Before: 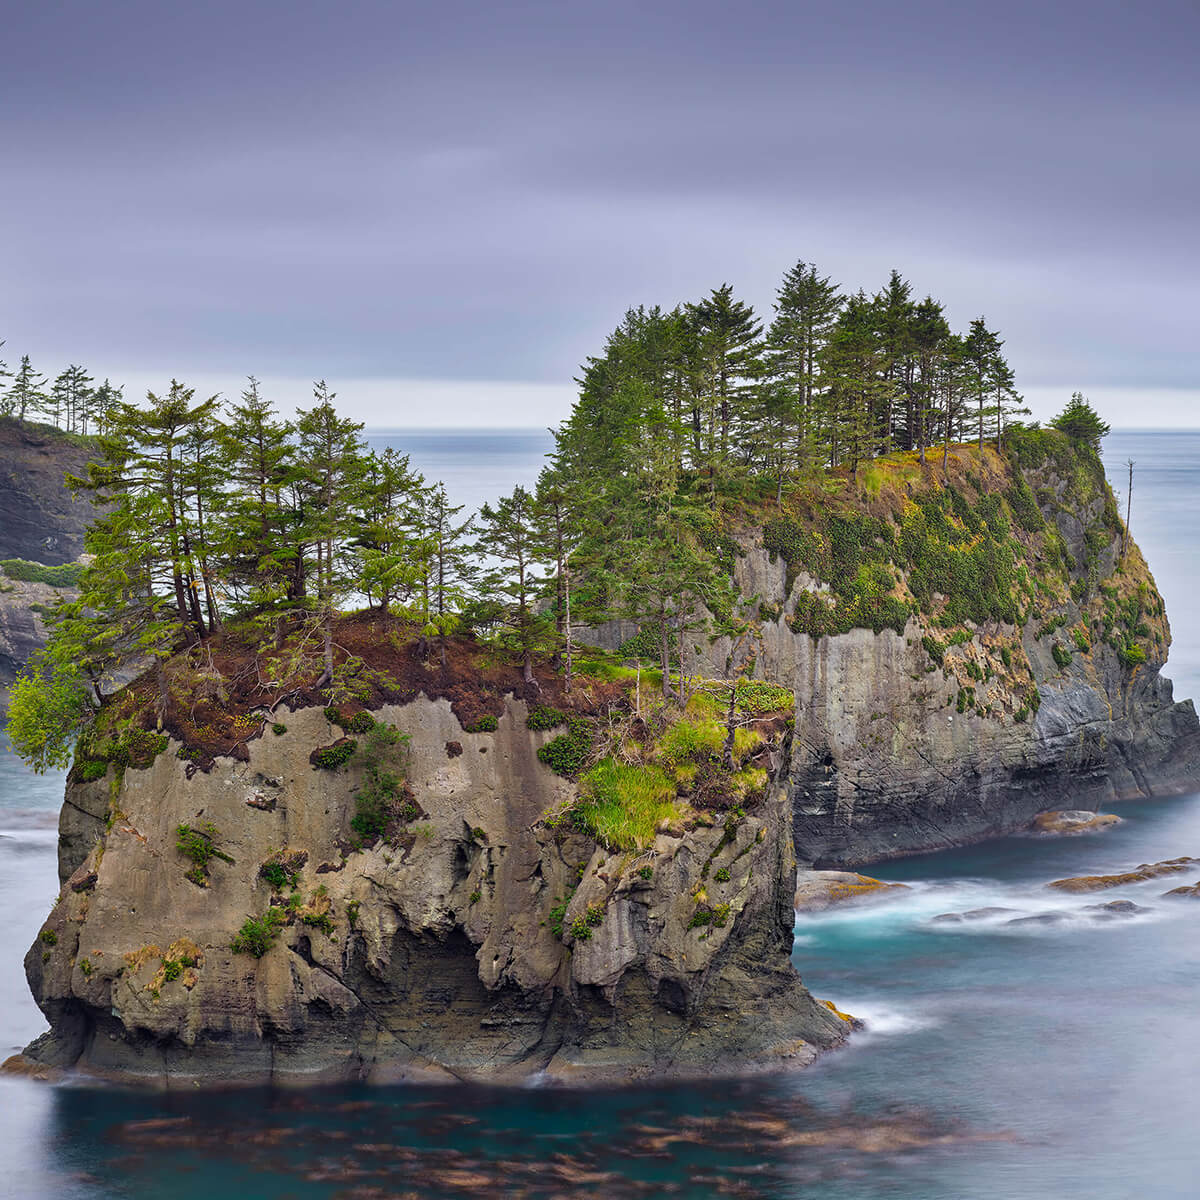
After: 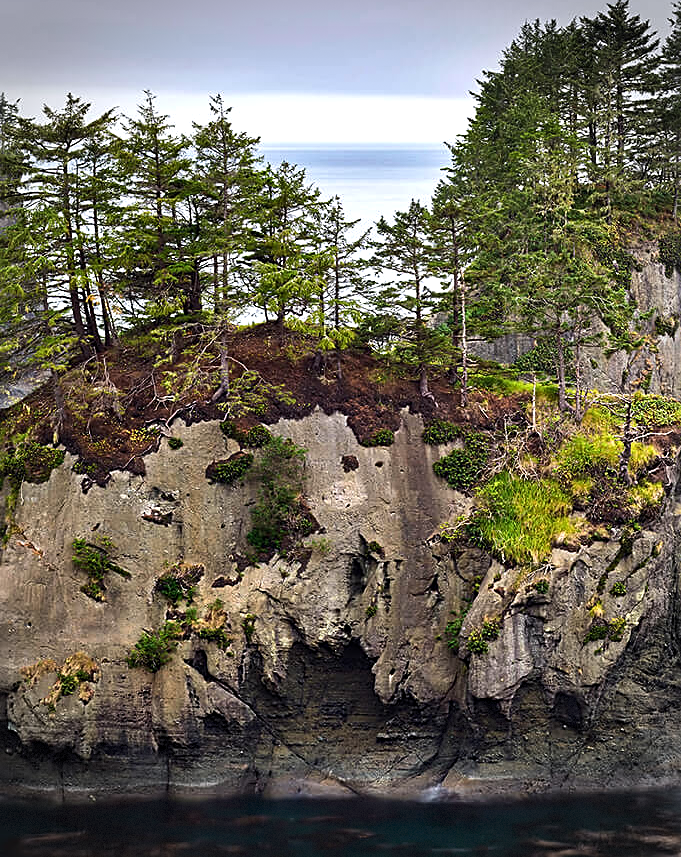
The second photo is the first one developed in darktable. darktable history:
vignetting: fall-off start 71.85%, dithering 8-bit output
tone equalizer: -8 EV -0.756 EV, -7 EV -0.682 EV, -6 EV -0.631 EV, -5 EV -0.412 EV, -3 EV 0.376 EV, -2 EV 0.6 EV, -1 EV 0.684 EV, +0 EV 0.727 EV, edges refinement/feathering 500, mask exposure compensation -1.57 EV, preserve details no
exposure: exposure 0.014 EV, compensate highlight preservation false
crop: left 8.677%, top 23.89%, right 34.509%, bottom 4.666%
sharpen: on, module defaults
